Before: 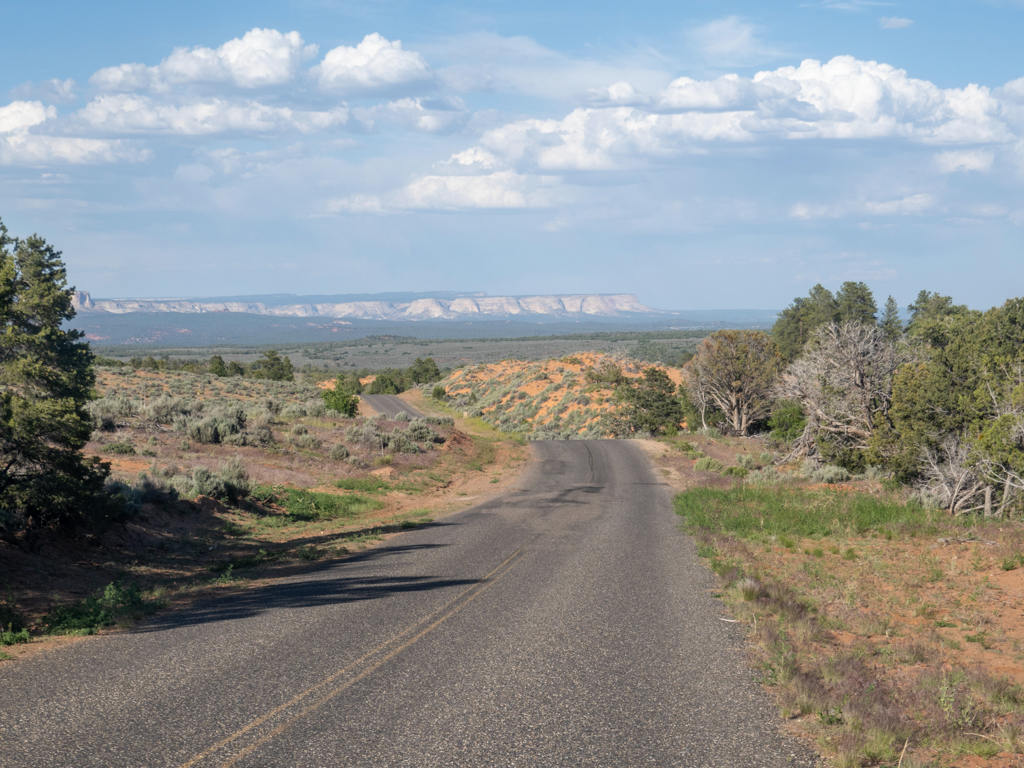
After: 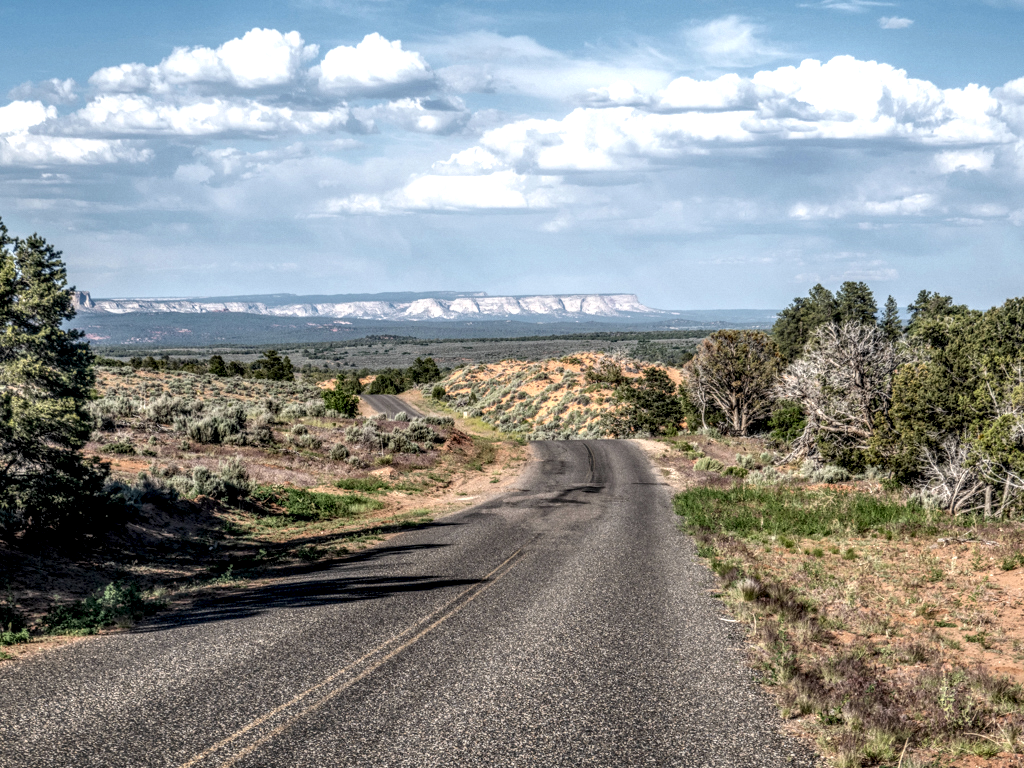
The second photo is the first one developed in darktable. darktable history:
local contrast: highlights 2%, shadows 5%, detail 299%, midtone range 0.299
